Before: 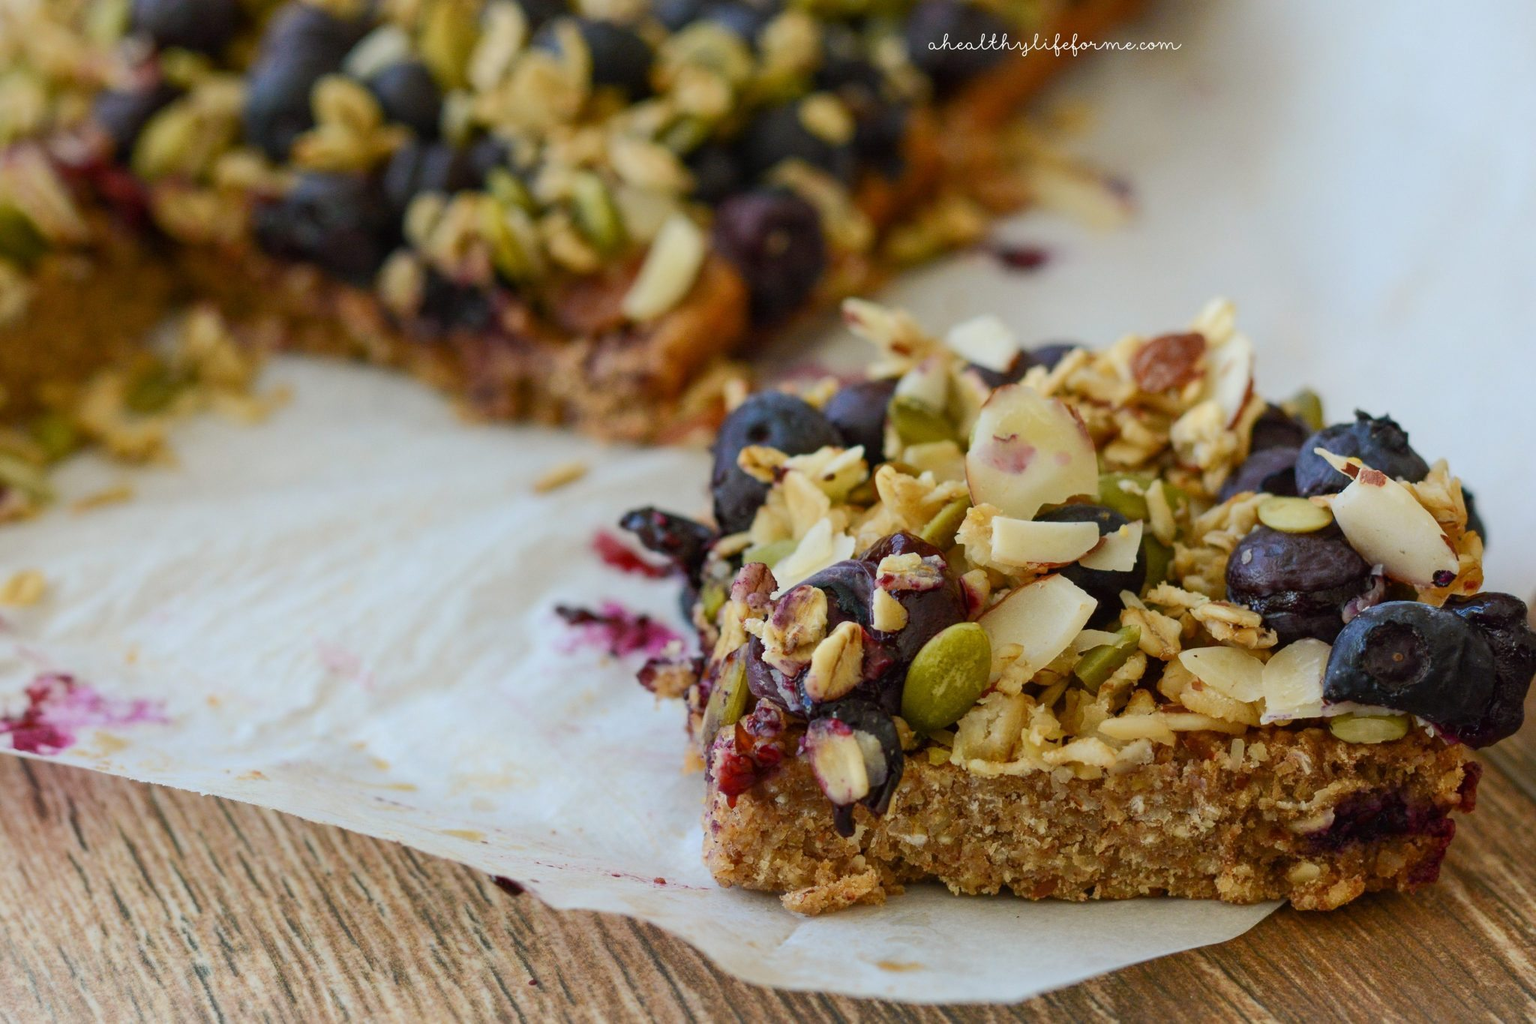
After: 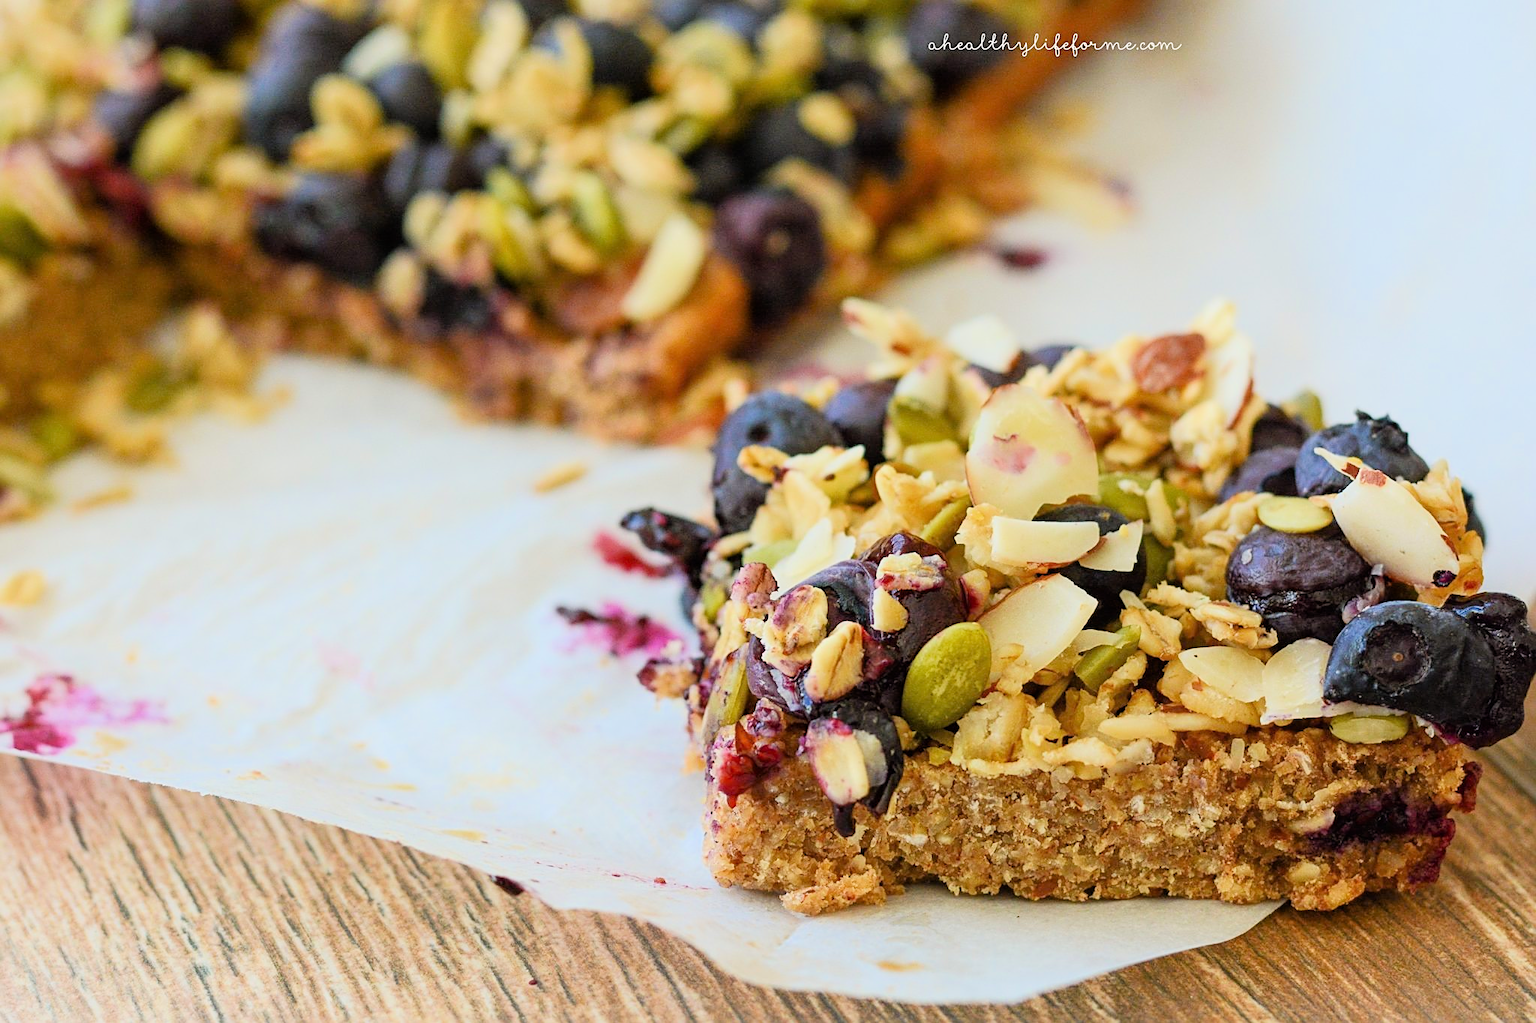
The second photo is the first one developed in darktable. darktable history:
exposure: exposure 1.2 EV, compensate highlight preservation false
filmic rgb: black relative exposure -7.65 EV, white relative exposure 4.56 EV, hardness 3.61, color science v6 (2022)
sharpen: on, module defaults
